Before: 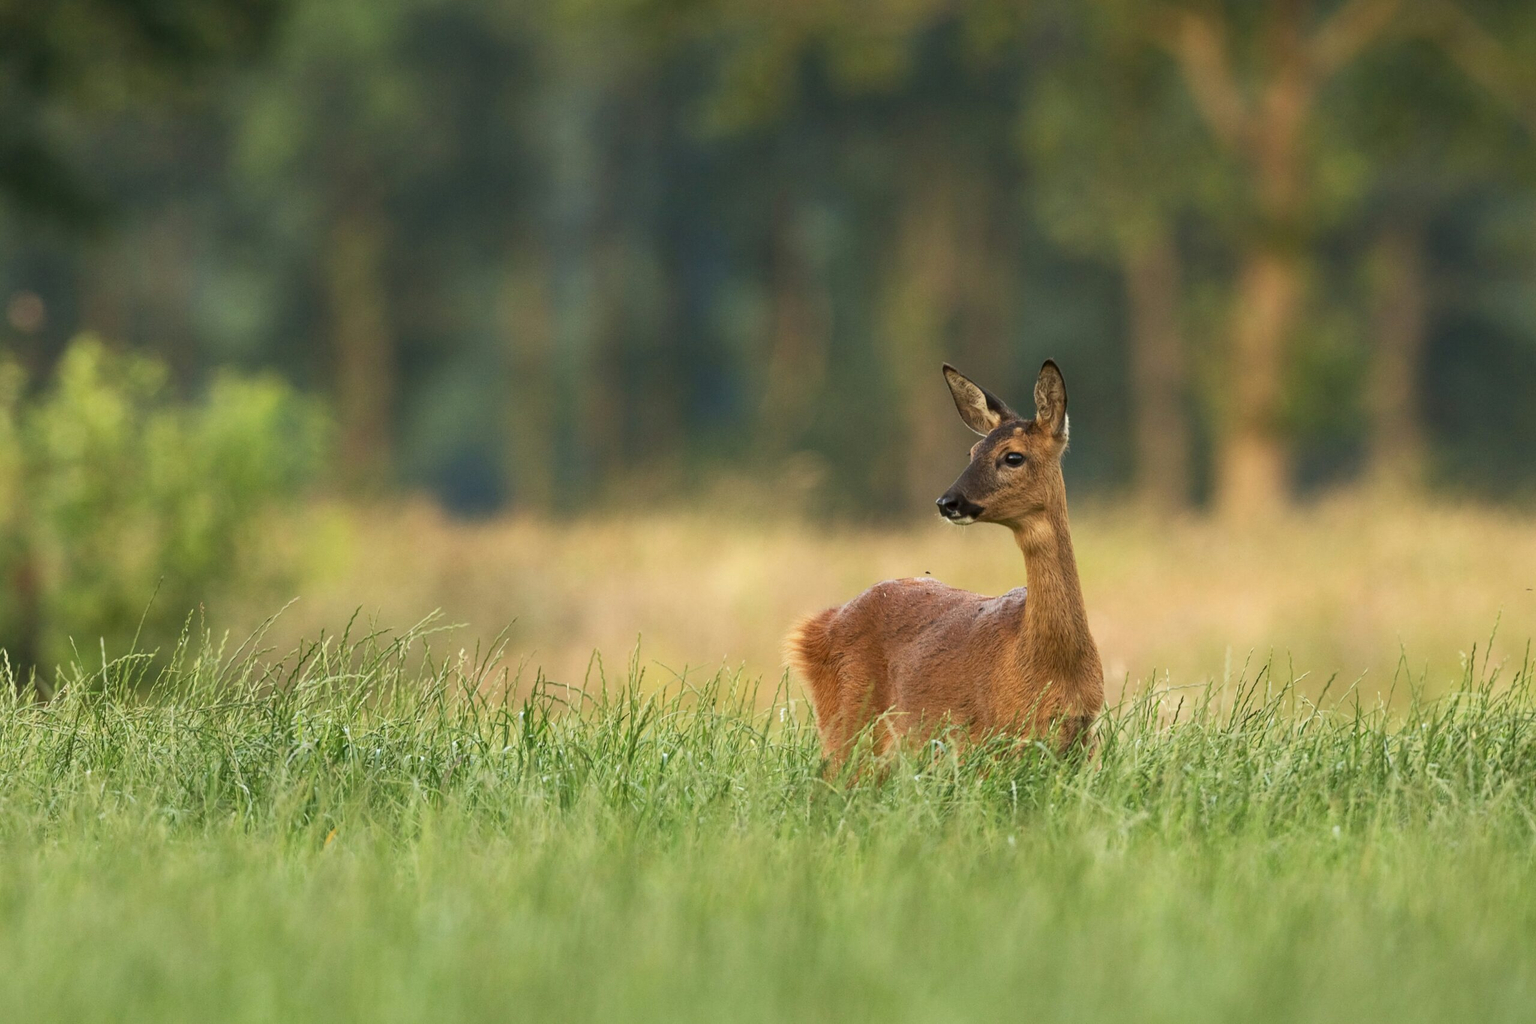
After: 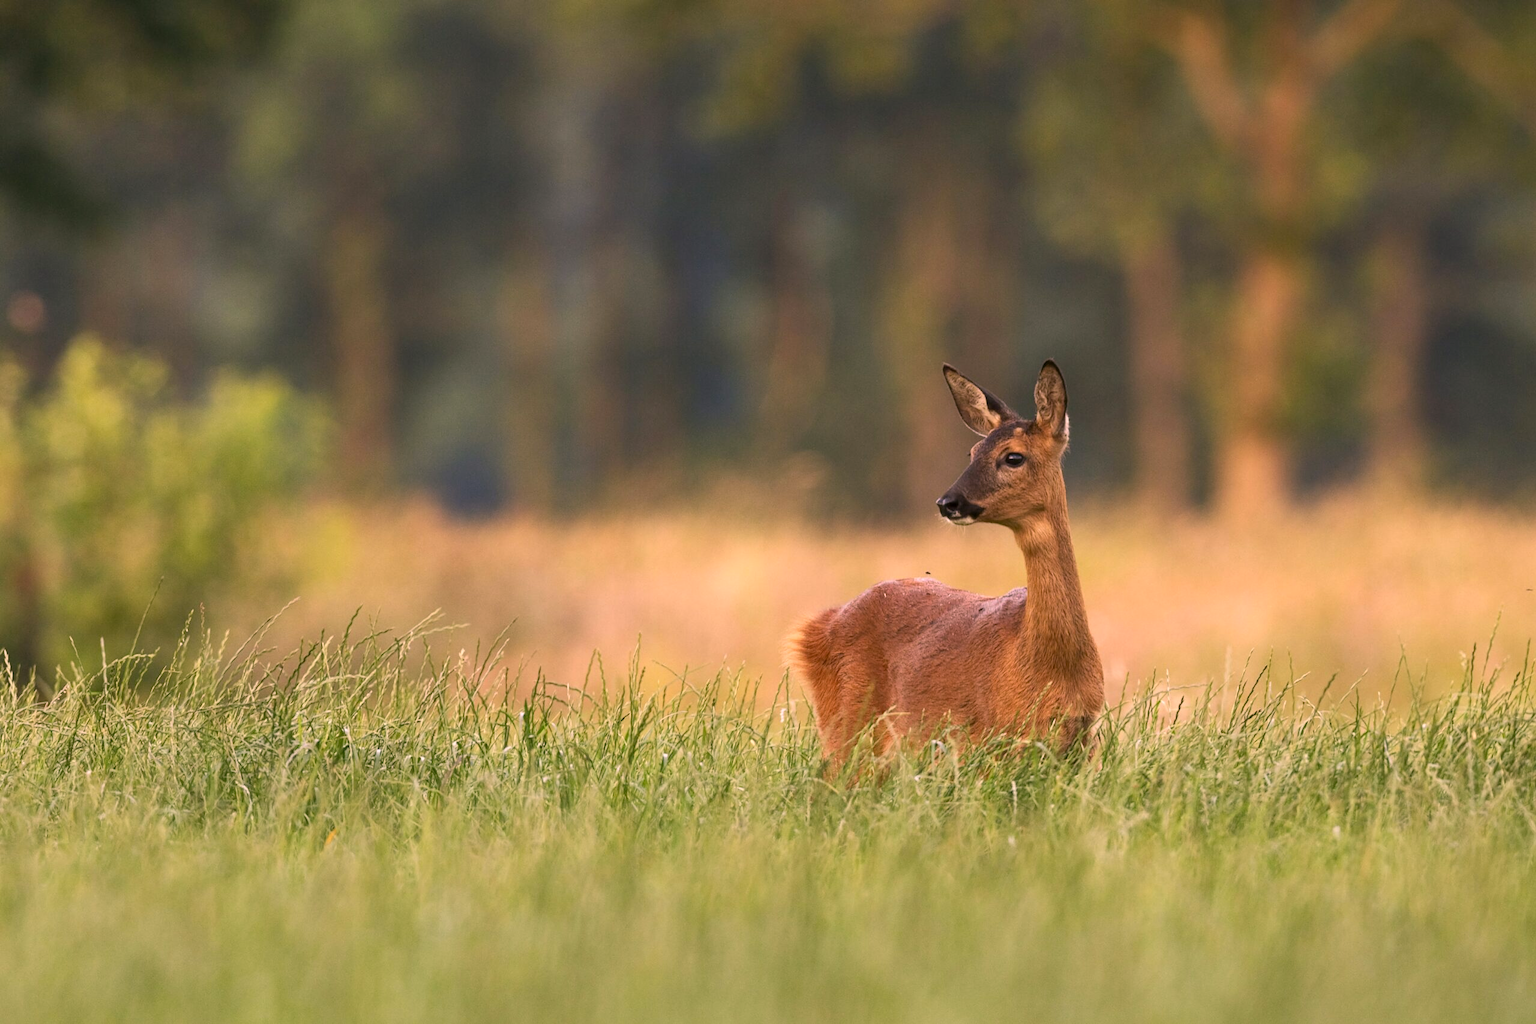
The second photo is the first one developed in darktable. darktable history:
color correction: highlights a* 11.96, highlights b* 11.58
white balance: red 1.066, blue 1.119
